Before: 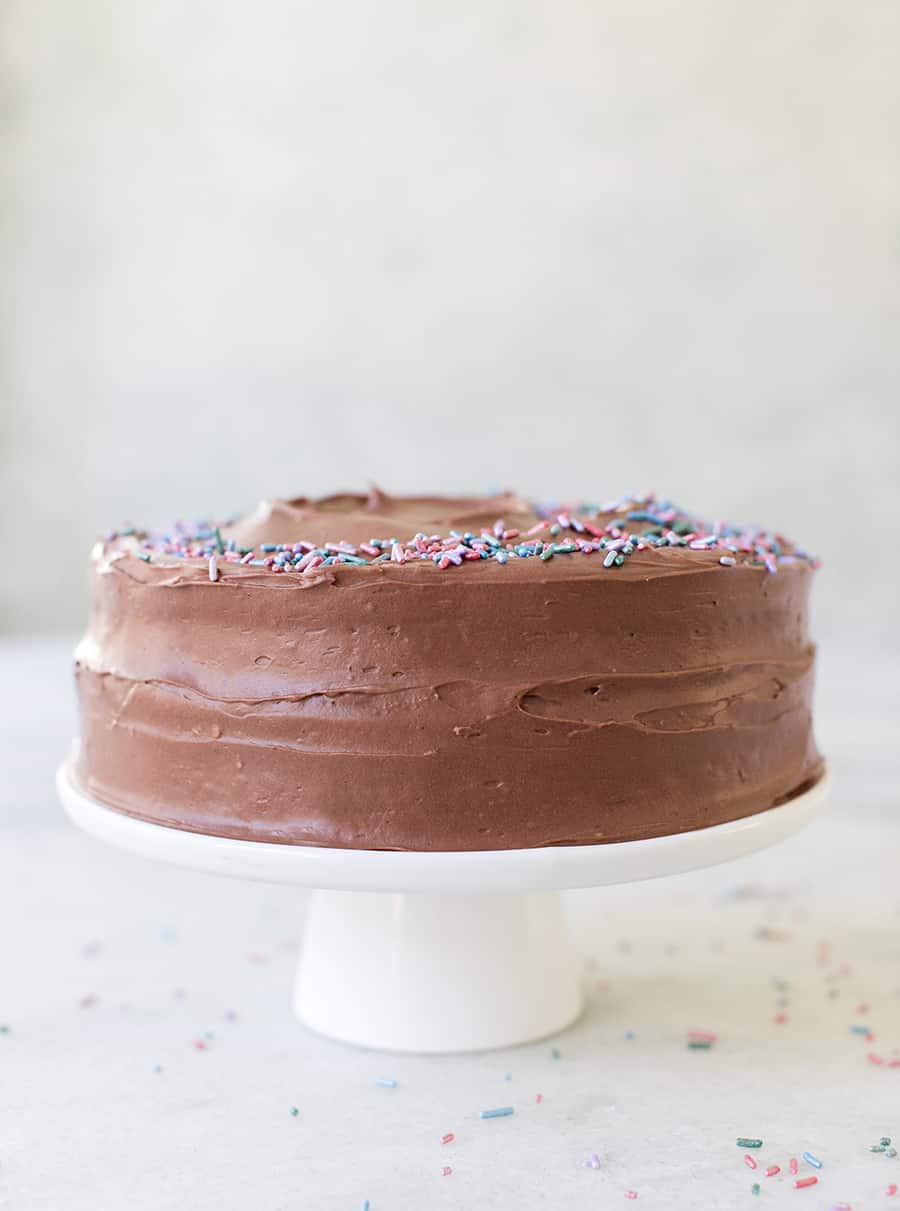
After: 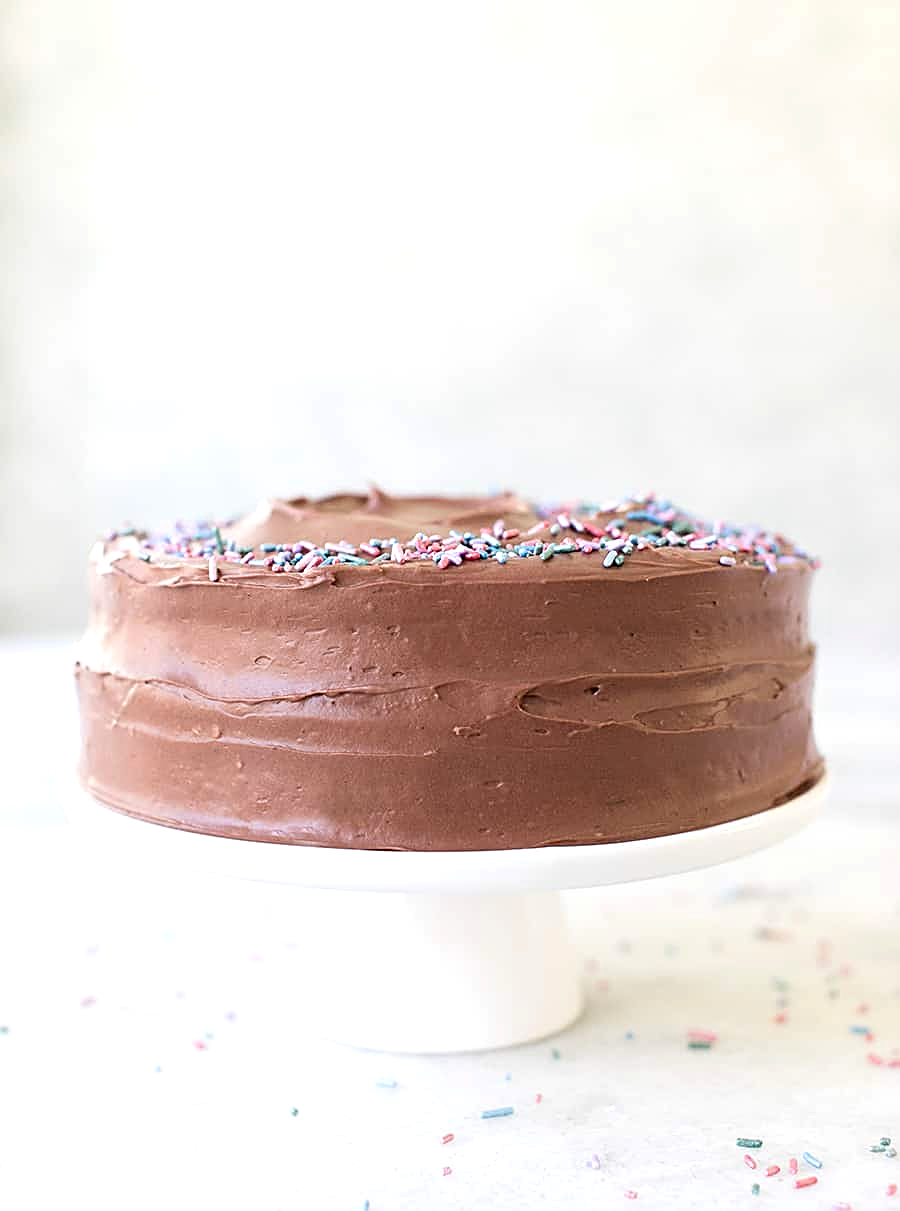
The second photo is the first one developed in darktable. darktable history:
sharpen: on, module defaults
tone equalizer: -8 EV -0.446 EV, -7 EV -0.362 EV, -6 EV -0.305 EV, -5 EV -0.203 EV, -3 EV 0.243 EV, -2 EV 0.315 EV, -1 EV 0.374 EV, +0 EV 0.407 EV
